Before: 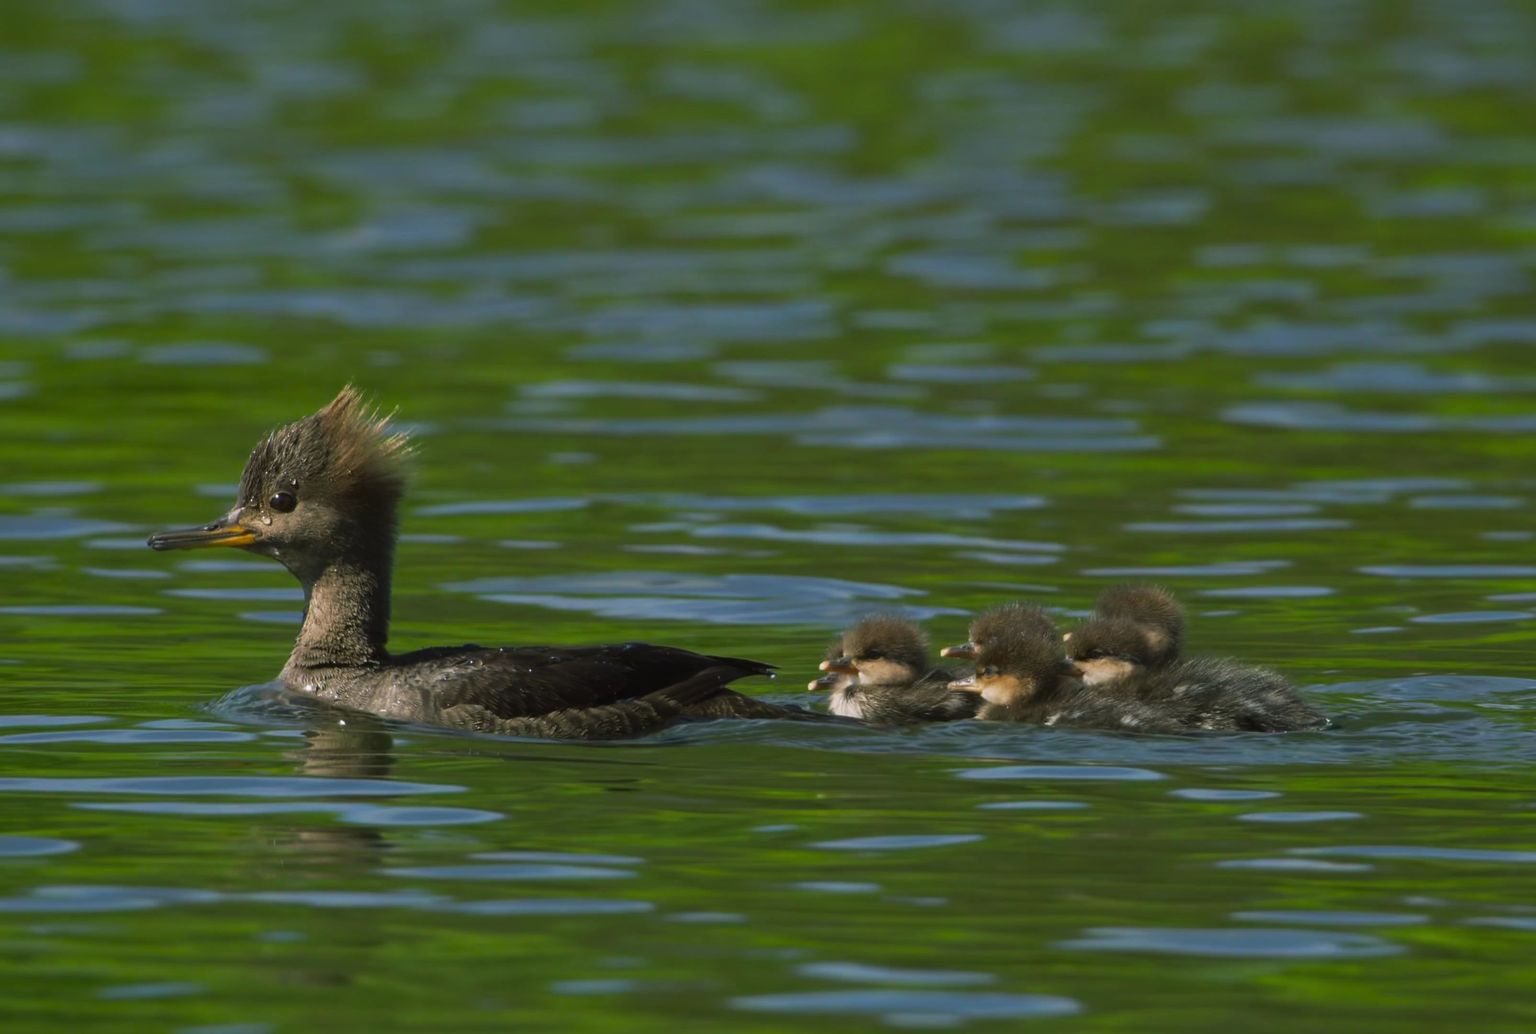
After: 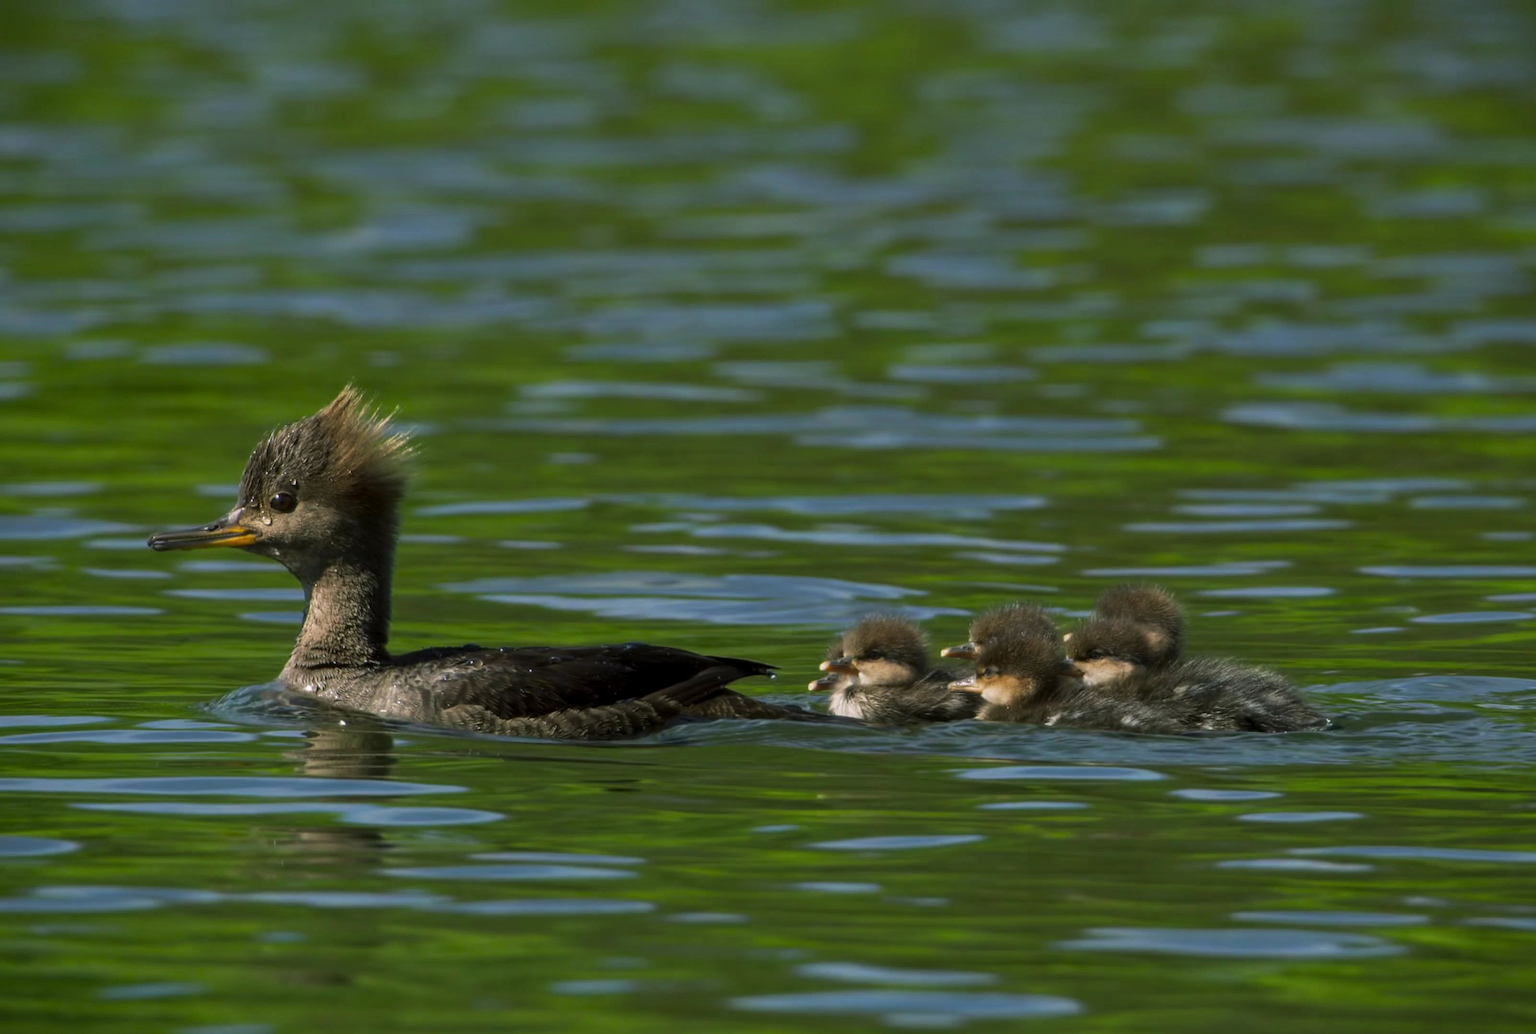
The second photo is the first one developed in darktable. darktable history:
vignetting: fall-off start 91.29%, saturation 0.002, dithering 8-bit output, unbound false
local contrast: on, module defaults
